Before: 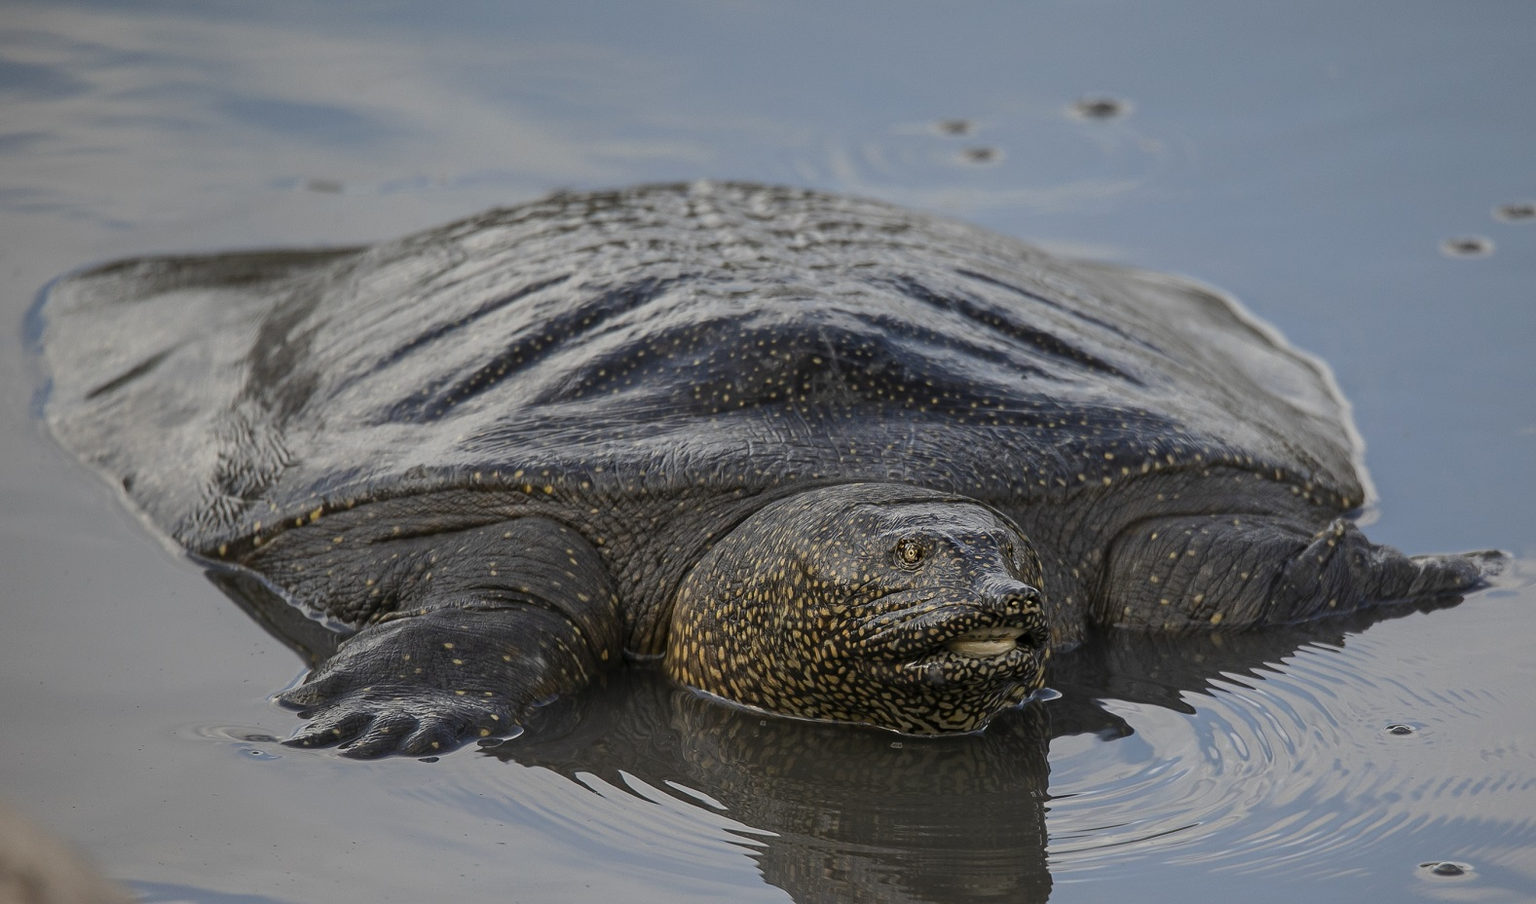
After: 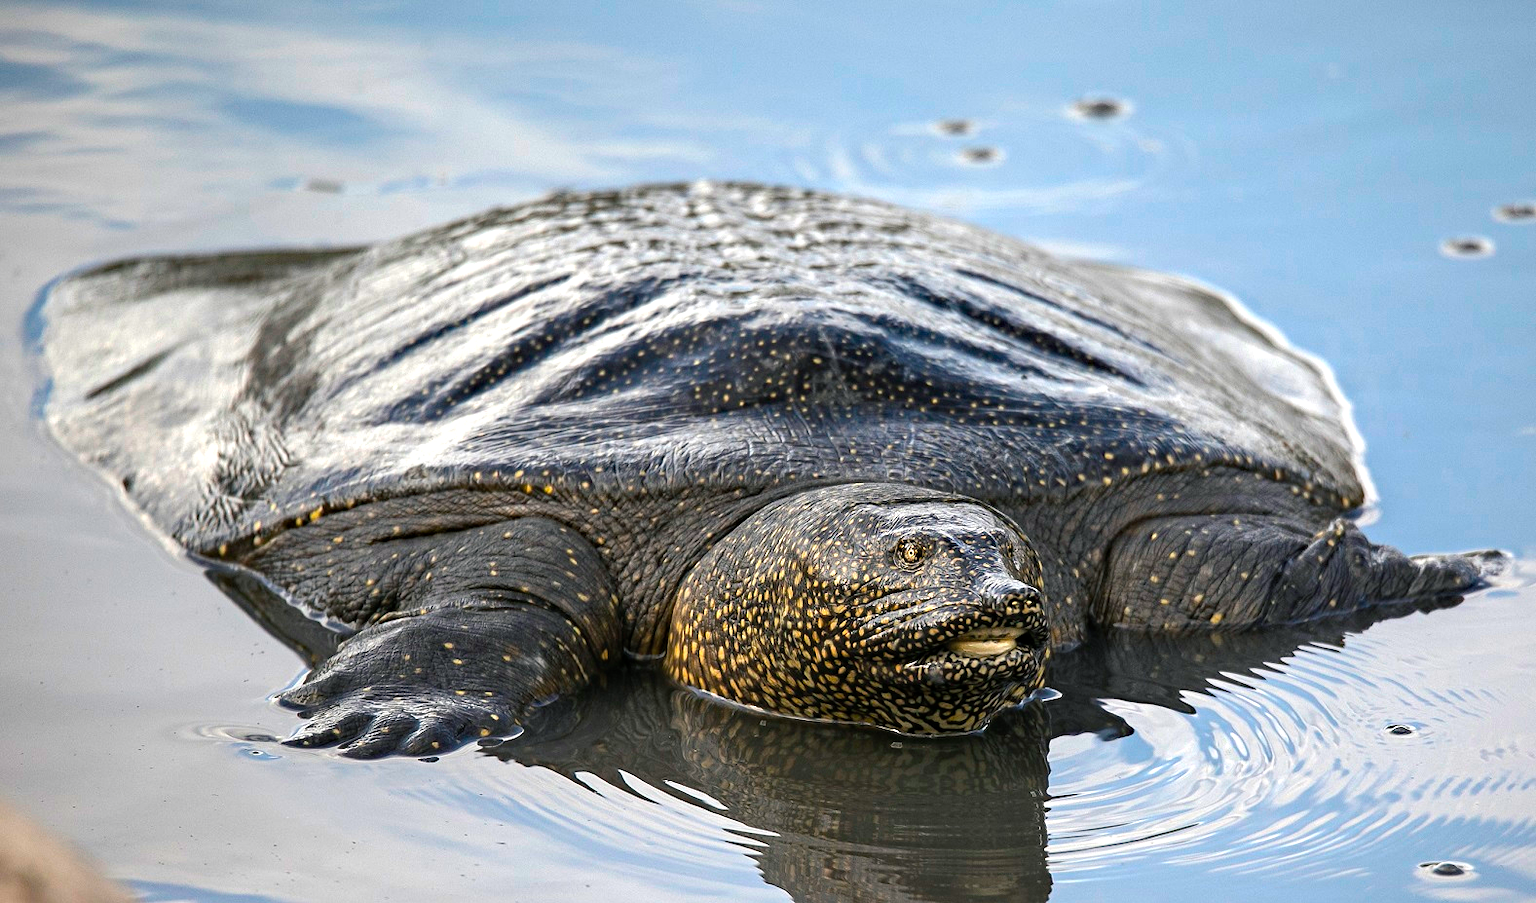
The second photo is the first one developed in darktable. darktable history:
contrast brightness saturation: saturation -0.055
exposure: black level correction 0, exposure 1.367 EV, compensate highlight preservation false
haze removal: compatibility mode true, adaptive false
color balance rgb: shadows lift › chroma 2.011%, shadows lift › hue 214.83°, power › luminance -14.813%, perceptual saturation grading › global saturation 25.216%, global vibrance 10.843%
